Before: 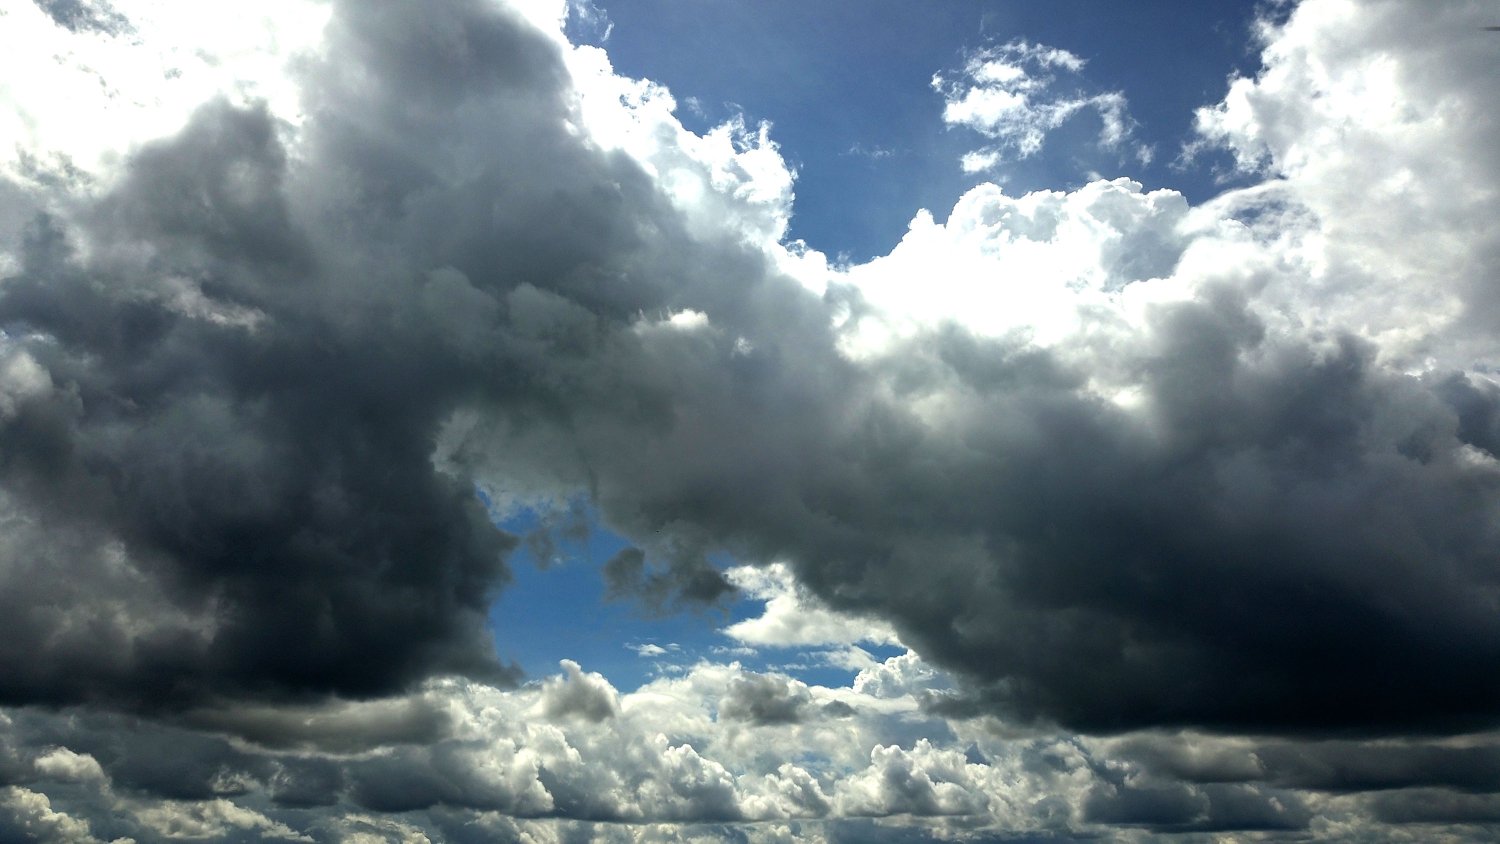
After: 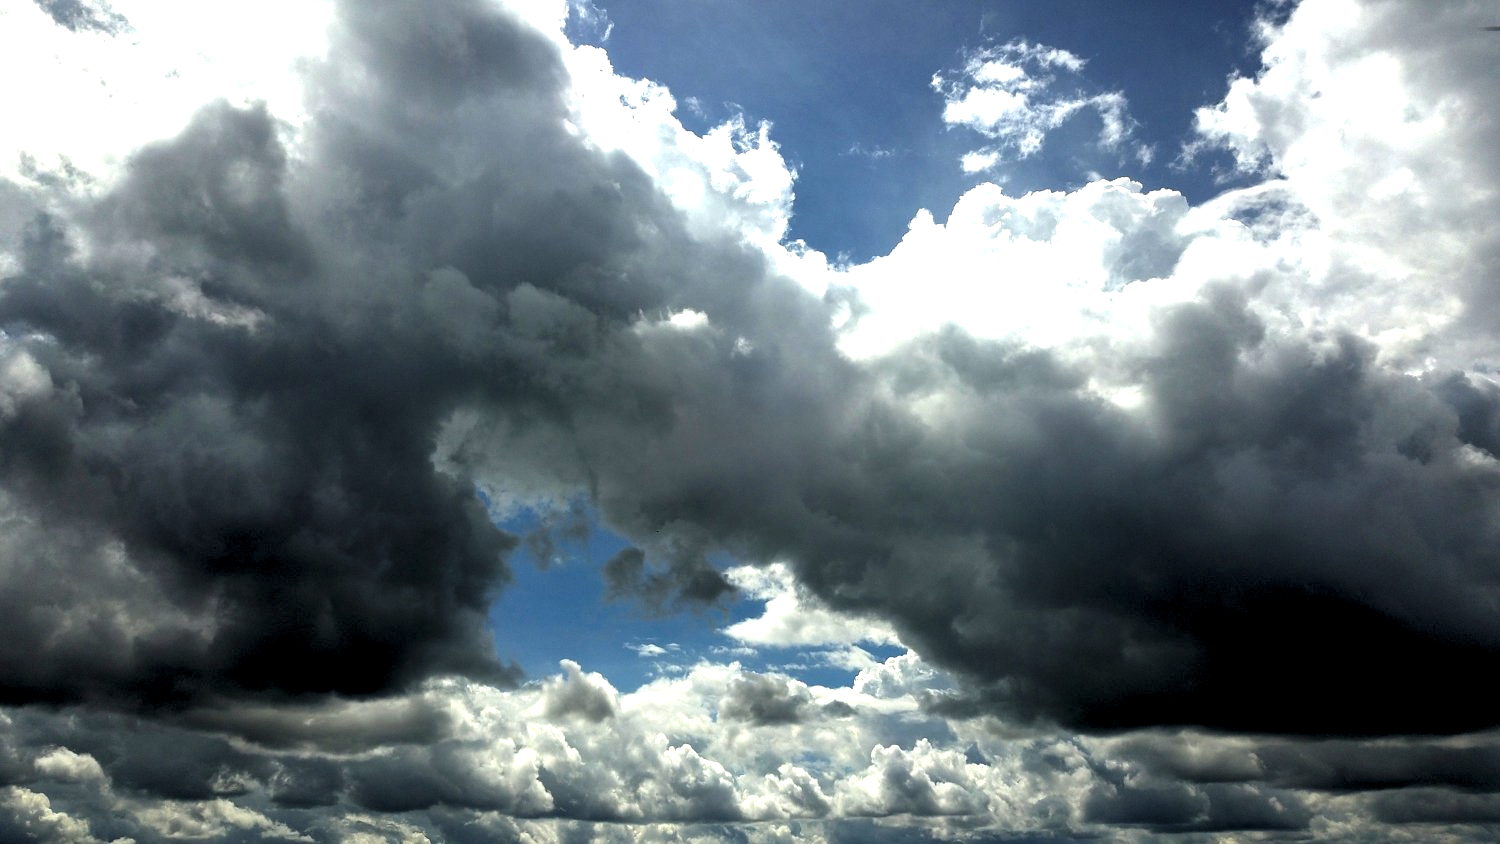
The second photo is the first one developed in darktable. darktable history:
local contrast: mode bilateral grid, contrast 20, coarseness 49, detail 119%, midtone range 0.2
levels: levels [0.062, 0.494, 0.925]
